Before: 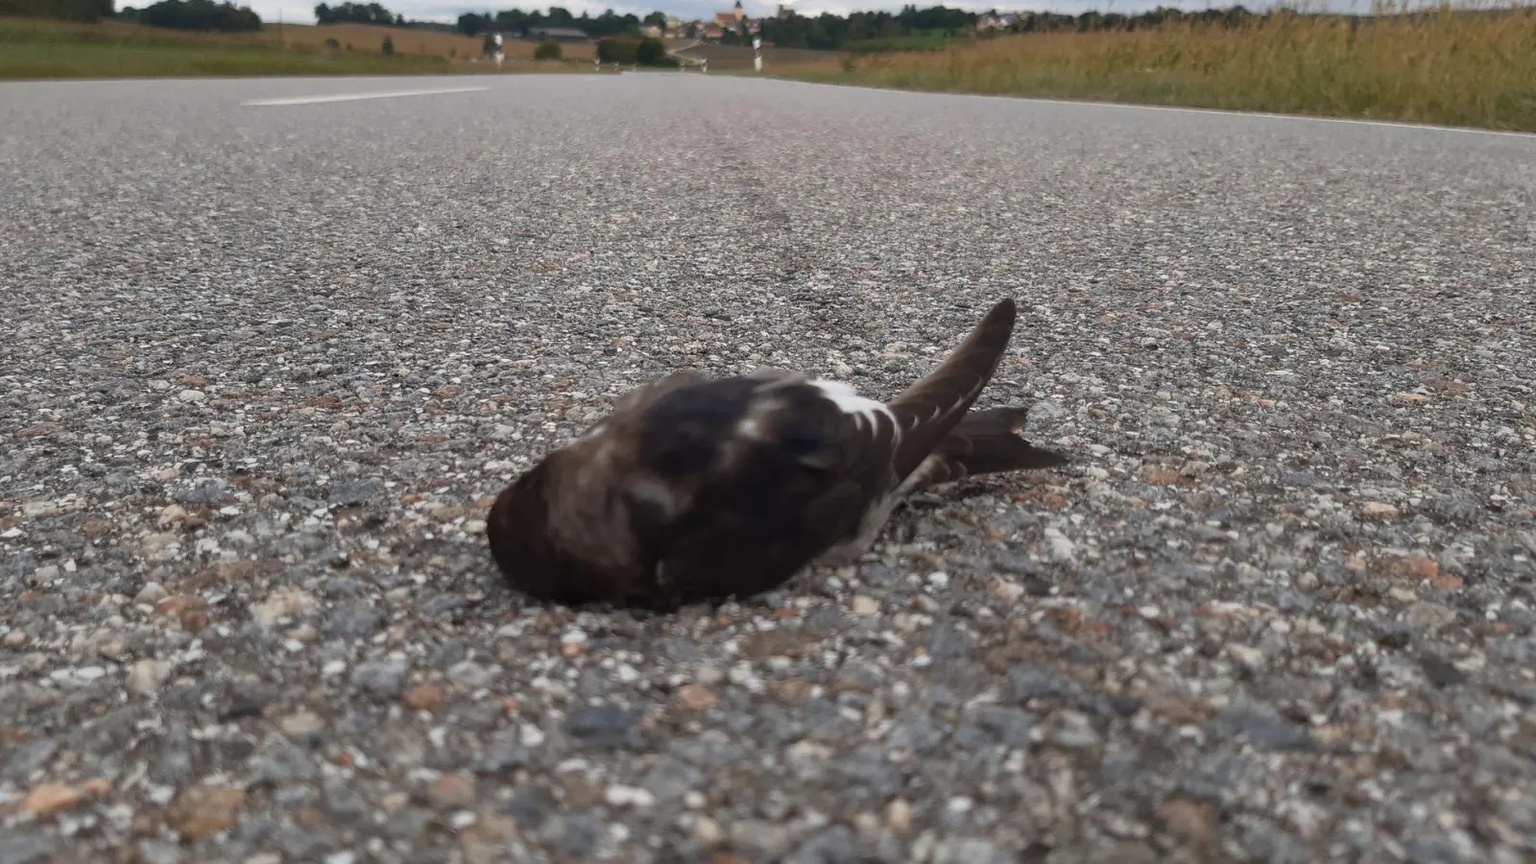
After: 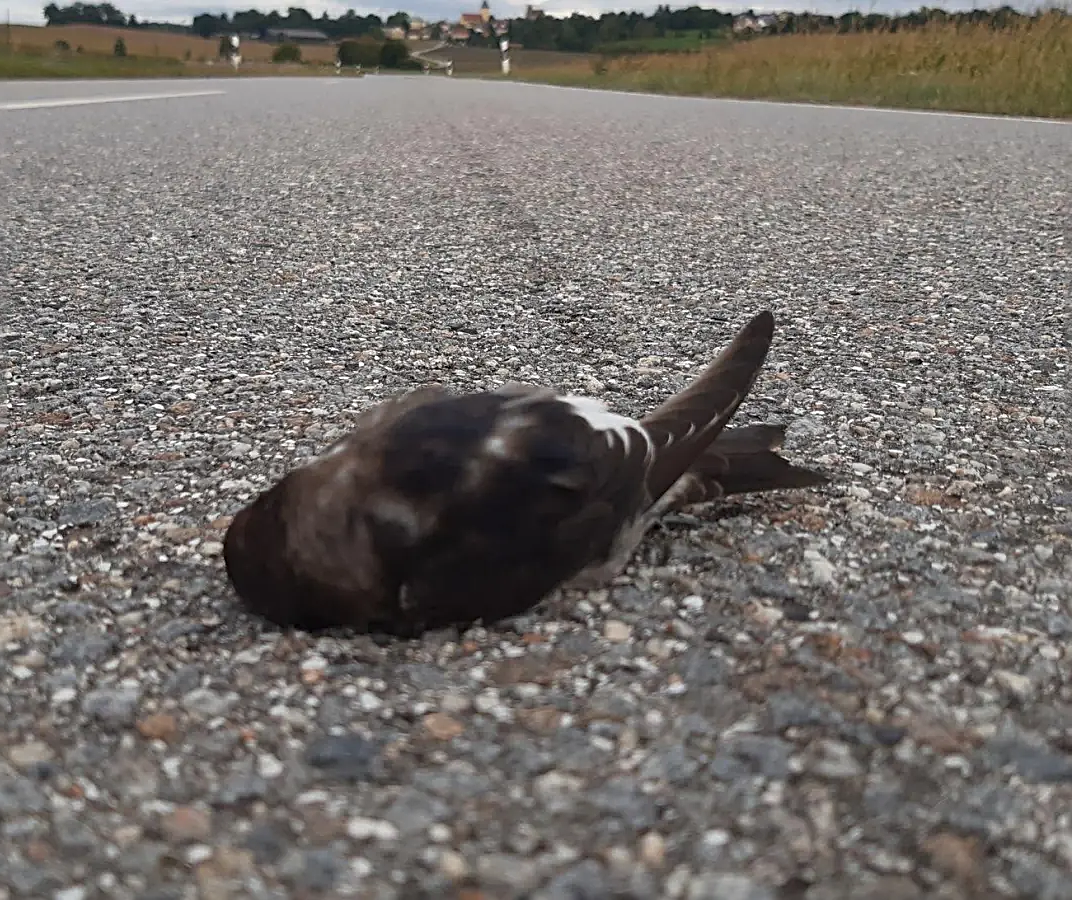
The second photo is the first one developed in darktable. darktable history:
sharpen: radius 2.583, amount 0.692
crop and rotate: left 17.806%, right 15.164%
